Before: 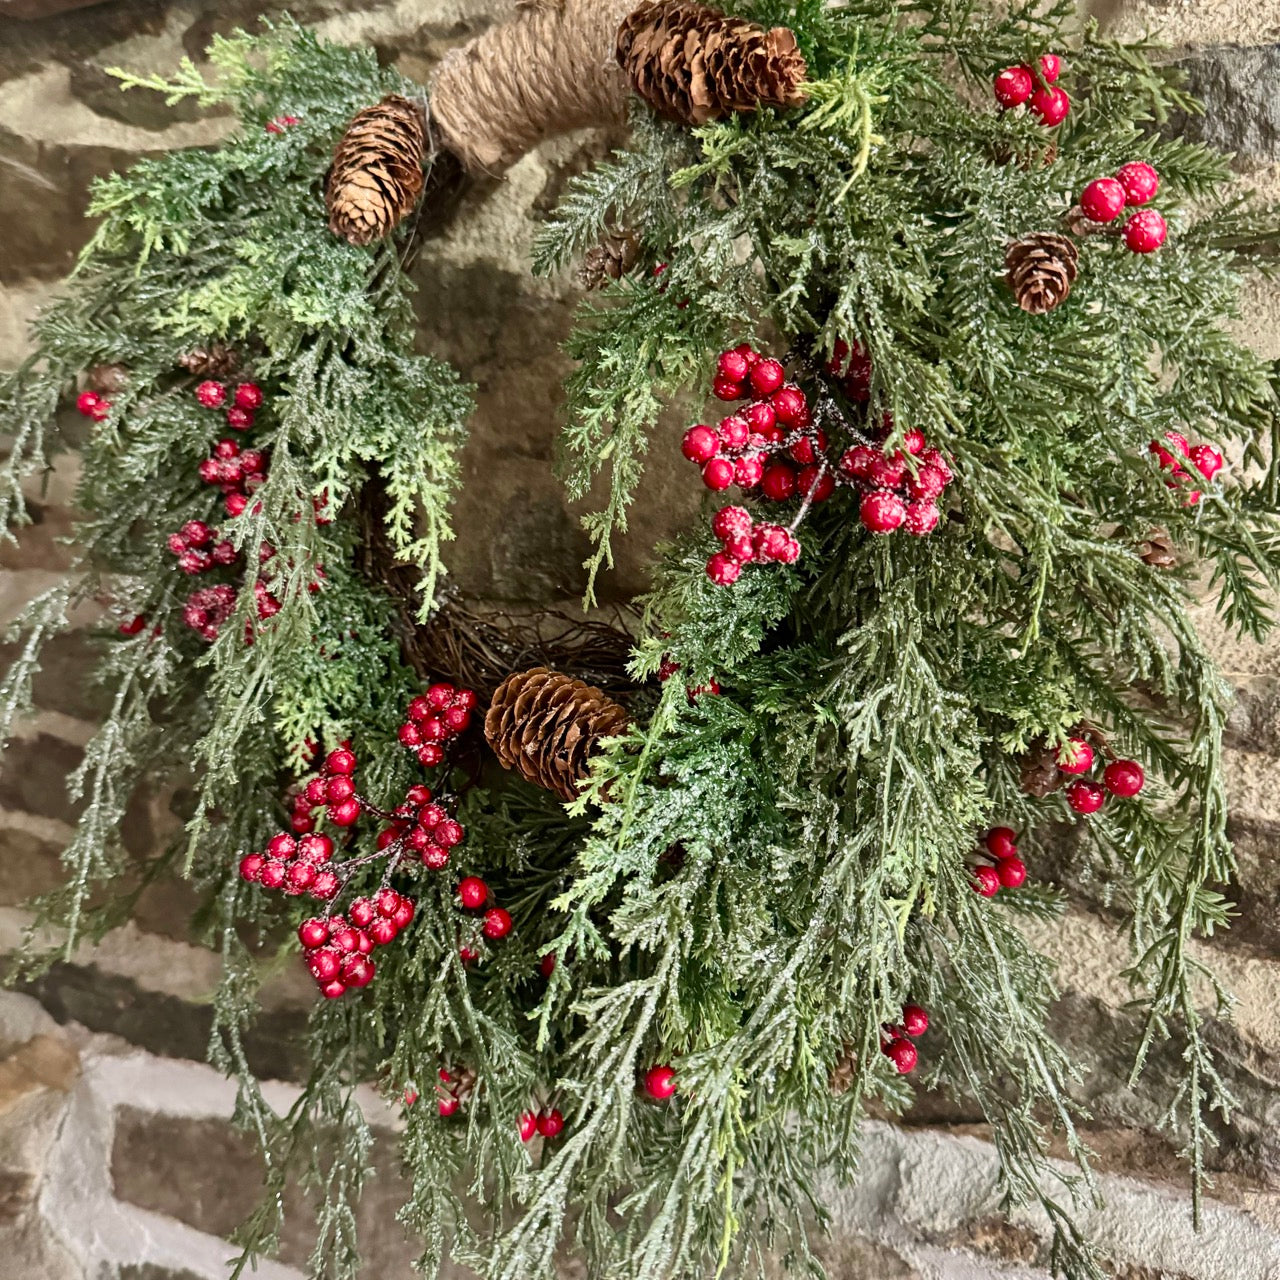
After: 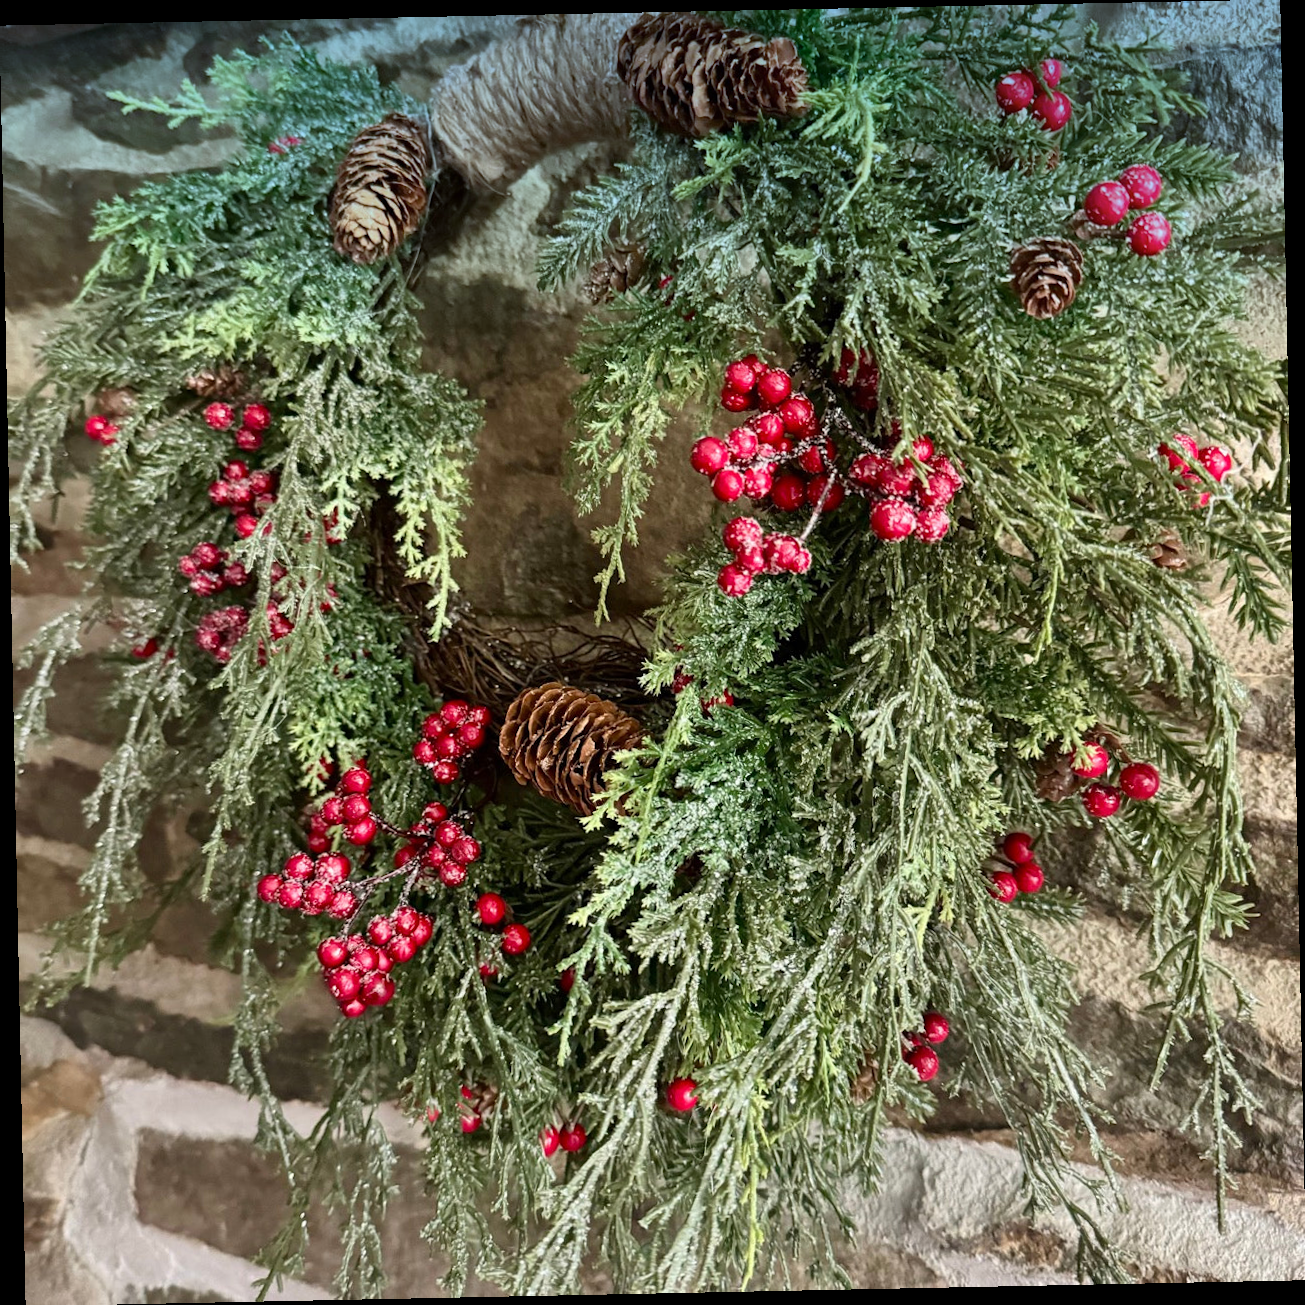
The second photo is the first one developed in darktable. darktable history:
graduated density: density 2.02 EV, hardness 44%, rotation 0.374°, offset 8.21, hue 208.8°, saturation 97%
rotate and perspective: rotation -1.17°, automatic cropping off
